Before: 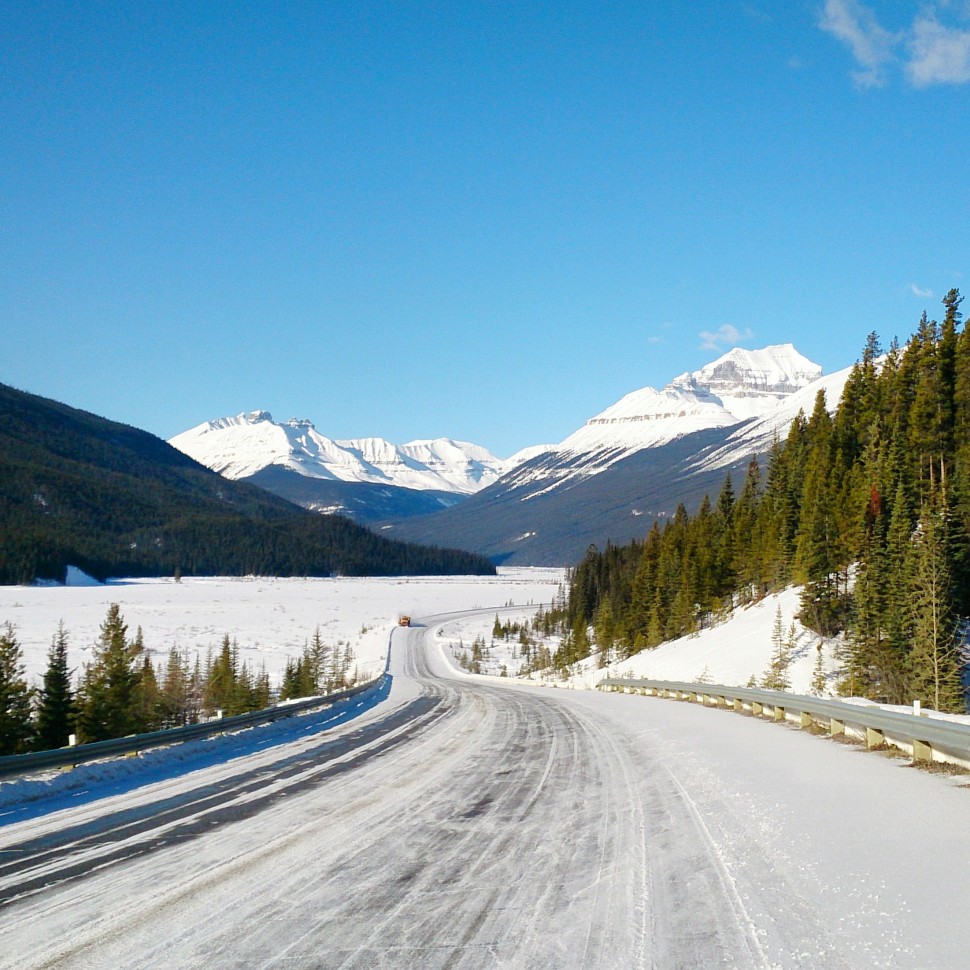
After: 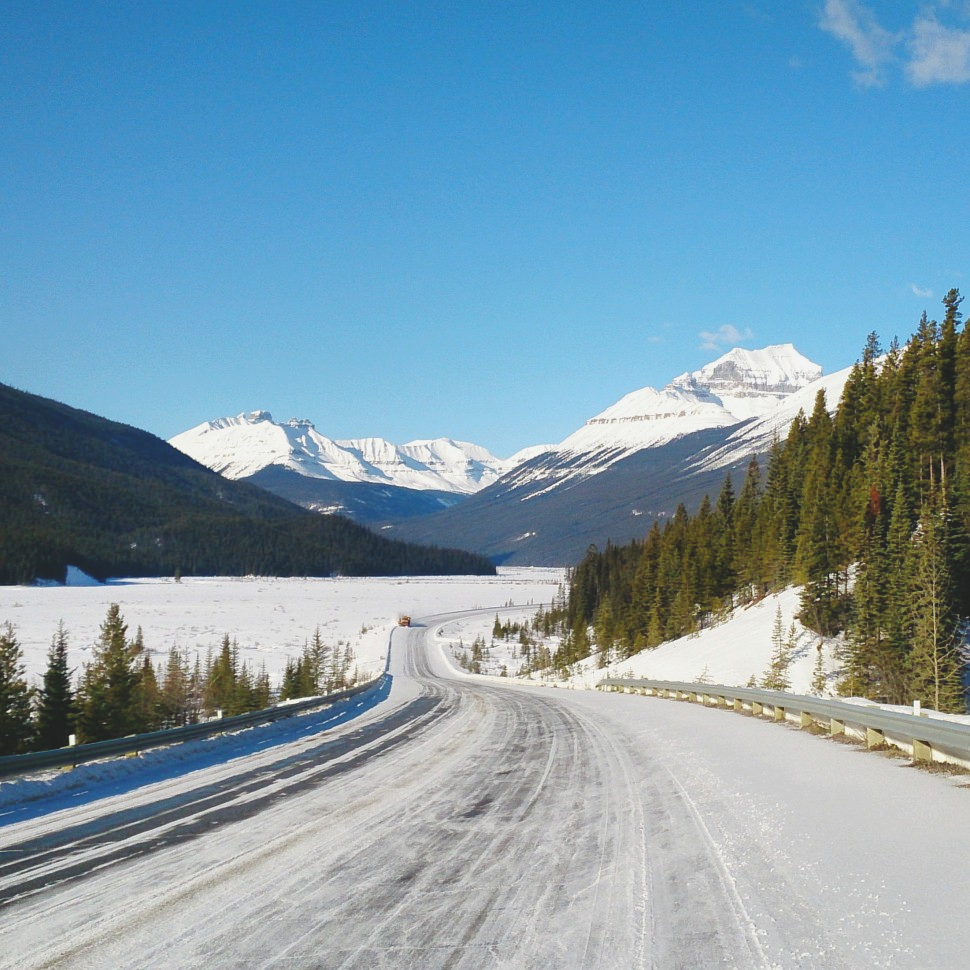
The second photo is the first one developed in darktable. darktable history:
exposure: black level correction -0.015, exposure -0.13 EV, compensate highlight preservation false
